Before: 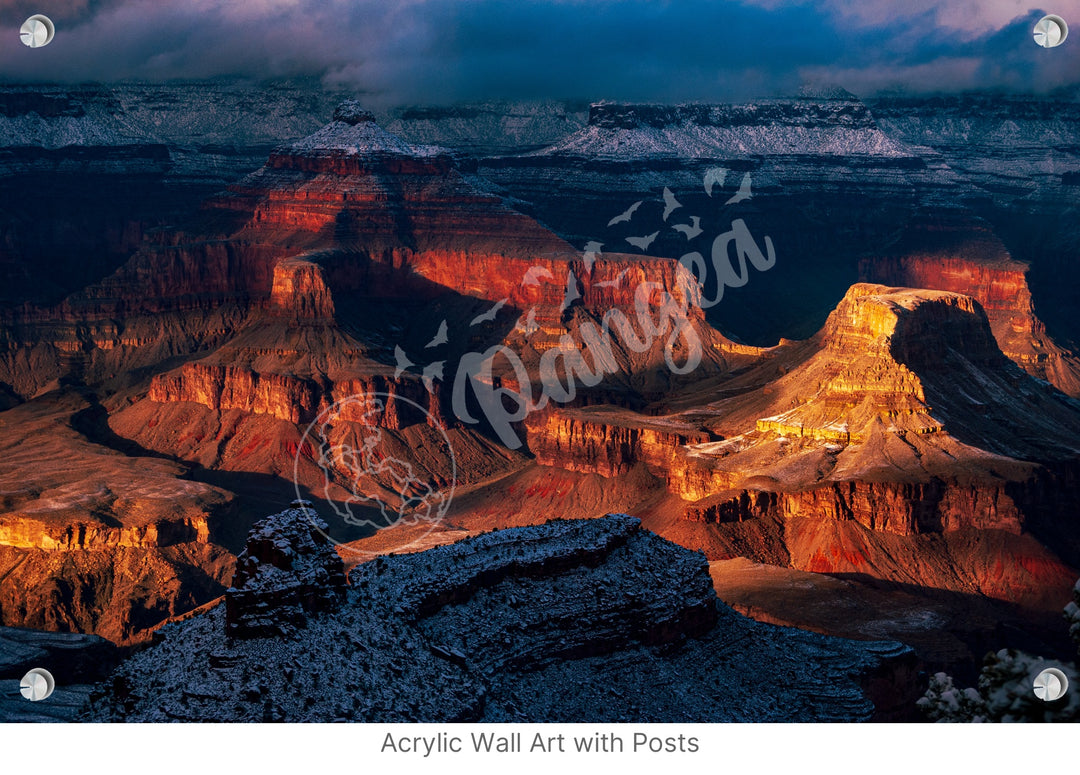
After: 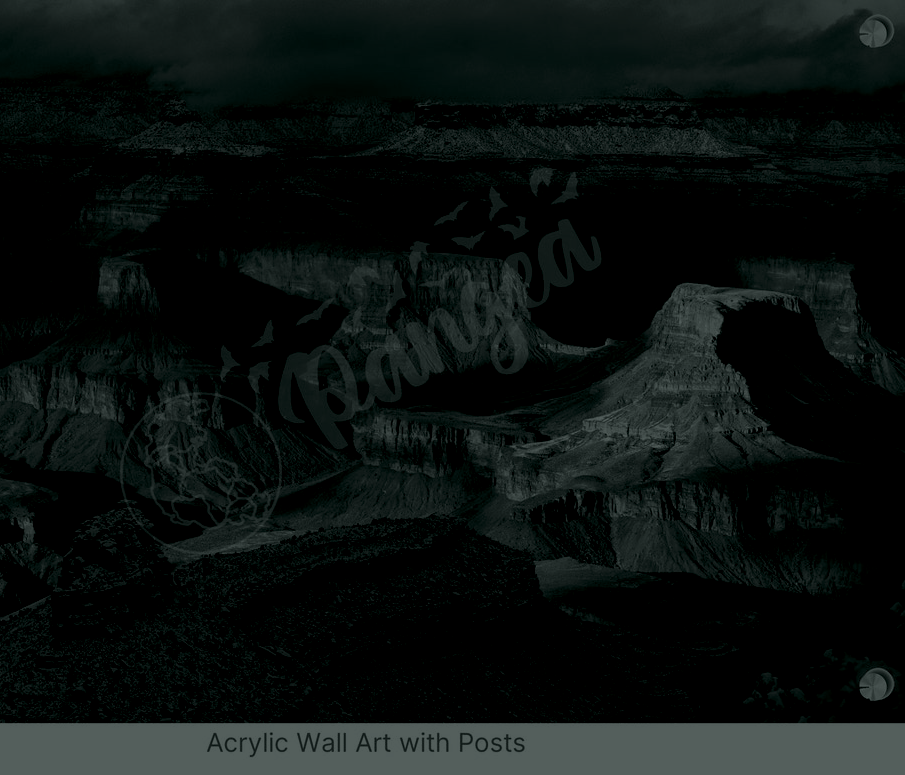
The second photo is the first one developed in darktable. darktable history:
crop: left 16.145%
colorize: hue 90°, saturation 19%, lightness 1.59%, version 1
